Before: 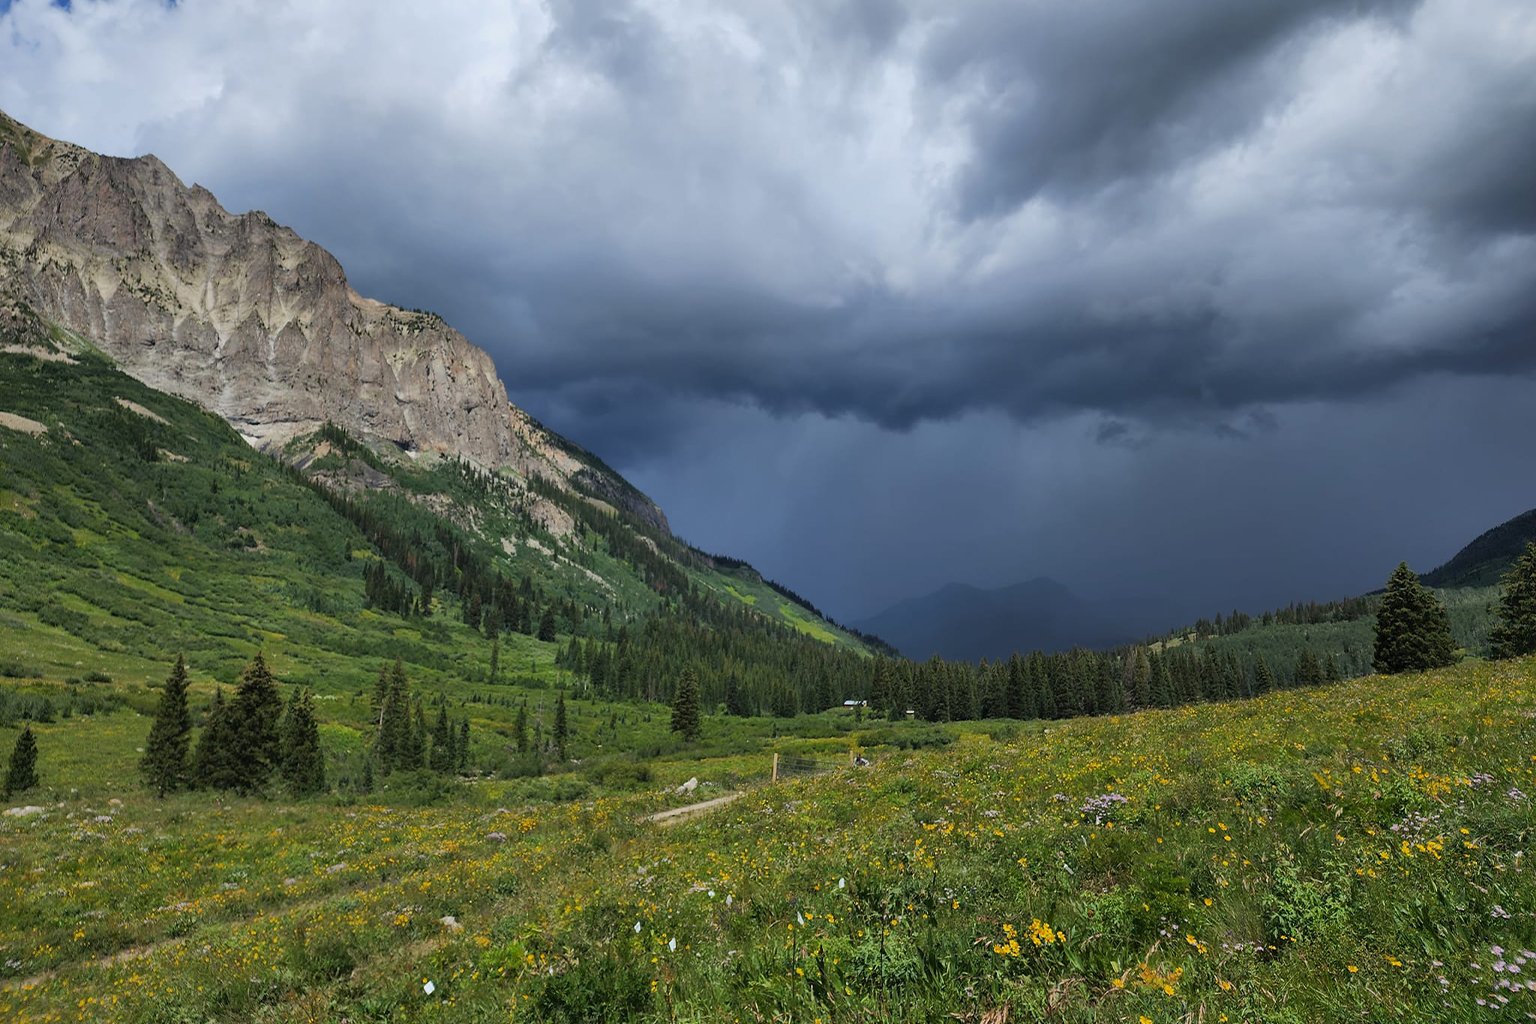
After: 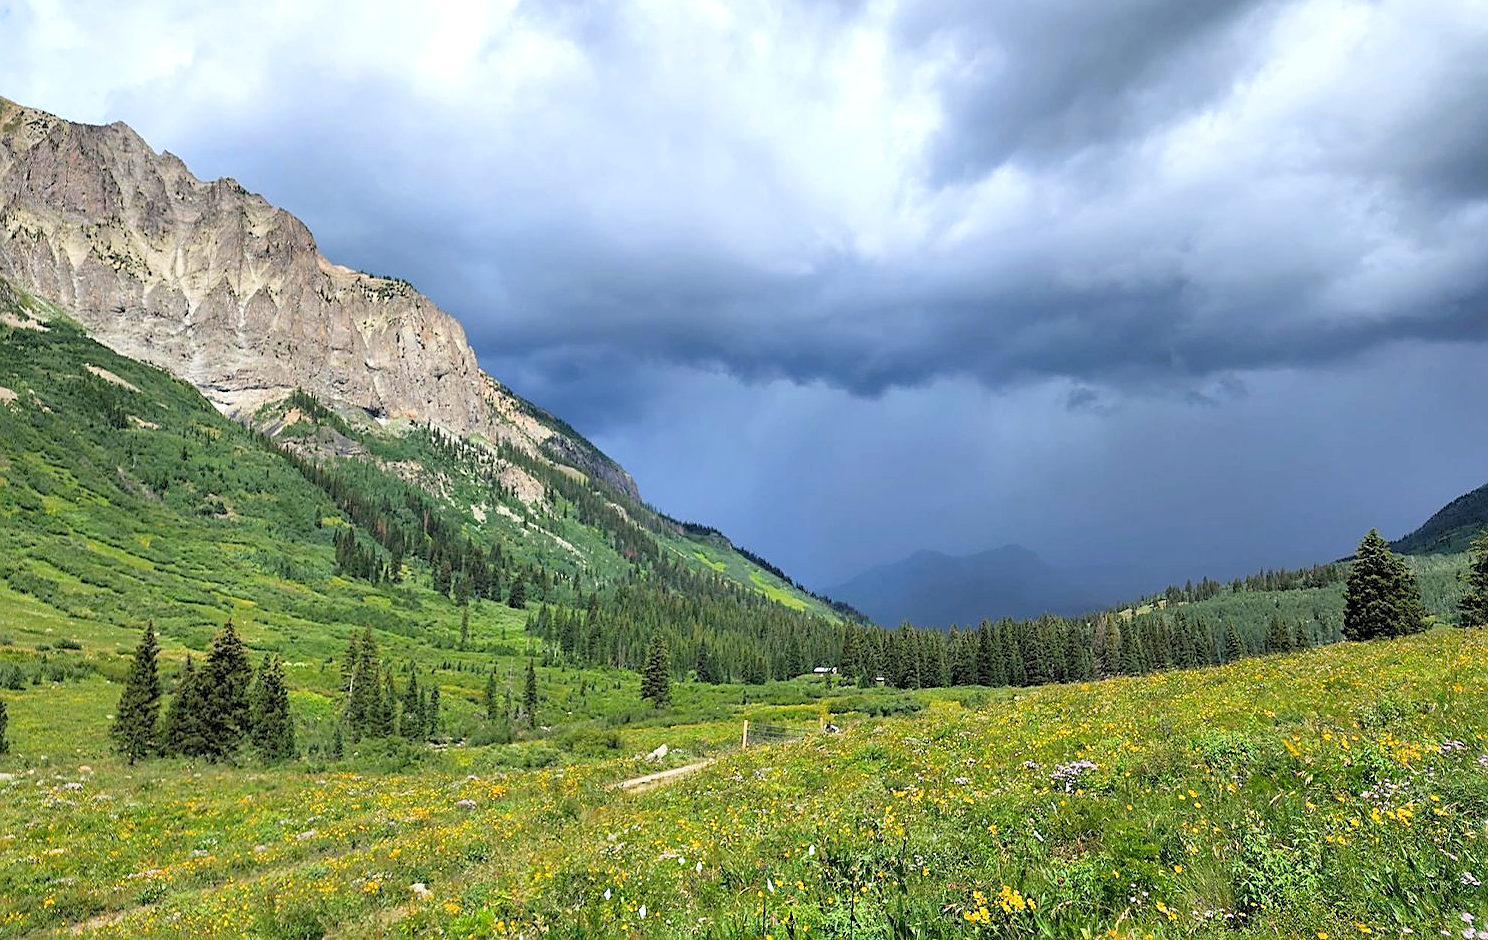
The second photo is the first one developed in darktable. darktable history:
levels: levels [0.036, 0.364, 0.827]
crop: left 1.964%, top 3.251%, right 1.122%, bottom 4.933%
sharpen: on, module defaults
